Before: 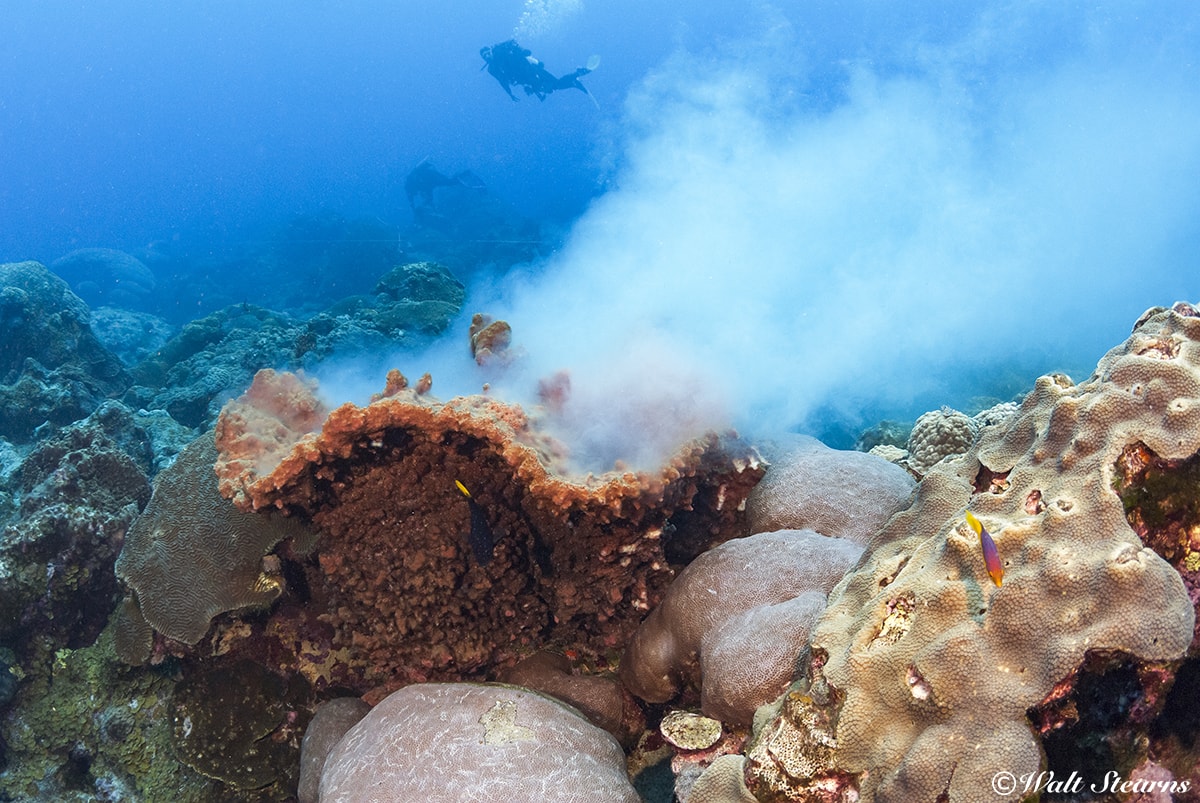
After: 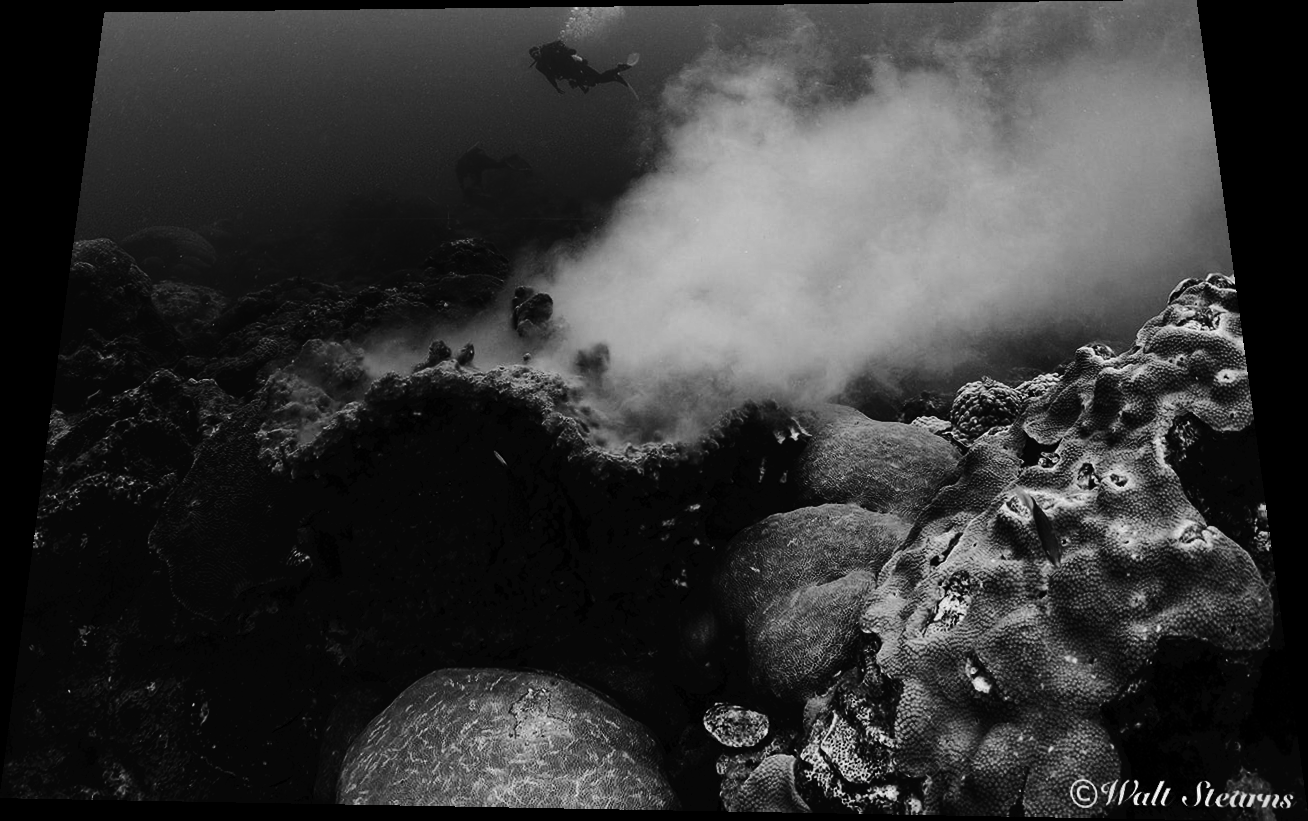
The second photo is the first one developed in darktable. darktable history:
contrast equalizer: octaves 7, y [[0.6 ×6], [0.55 ×6], [0 ×6], [0 ×6], [0 ×6]], mix -0.2
rotate and perspective: rotation 0.128°, lens shift (vertical) -0.181, lens shift (horizontal) -0.044, shear 0.001, automatic cropping off
contrast brightness saturation: contrast 0.02, brightness -1, saturation -1
tone curve: curves: ch0 [(0, 0) (0.003, 0.019) (0.011, 0.02) (0.025, 0.019) (0.044, 0.027) (0.069, 0.038) (0.1, 0.056) (0.136, 0.089) (0.177, 0.137) (0.224, 0.187) (0.277, 0.259) (0.335, 0.343) (0.399, 0.437) (0.468, 0.532) (0.543, 0.613) (0.623, 0.685) (0.709, 0.752) (0.801, 0.822) (0.898, 0.9) (1, 1)], preserve colors none
tone equalizer: -7 EV 0.13 EV, smoothing diameter 25%, edges refinement/feathering 10, preserve details guided filter
